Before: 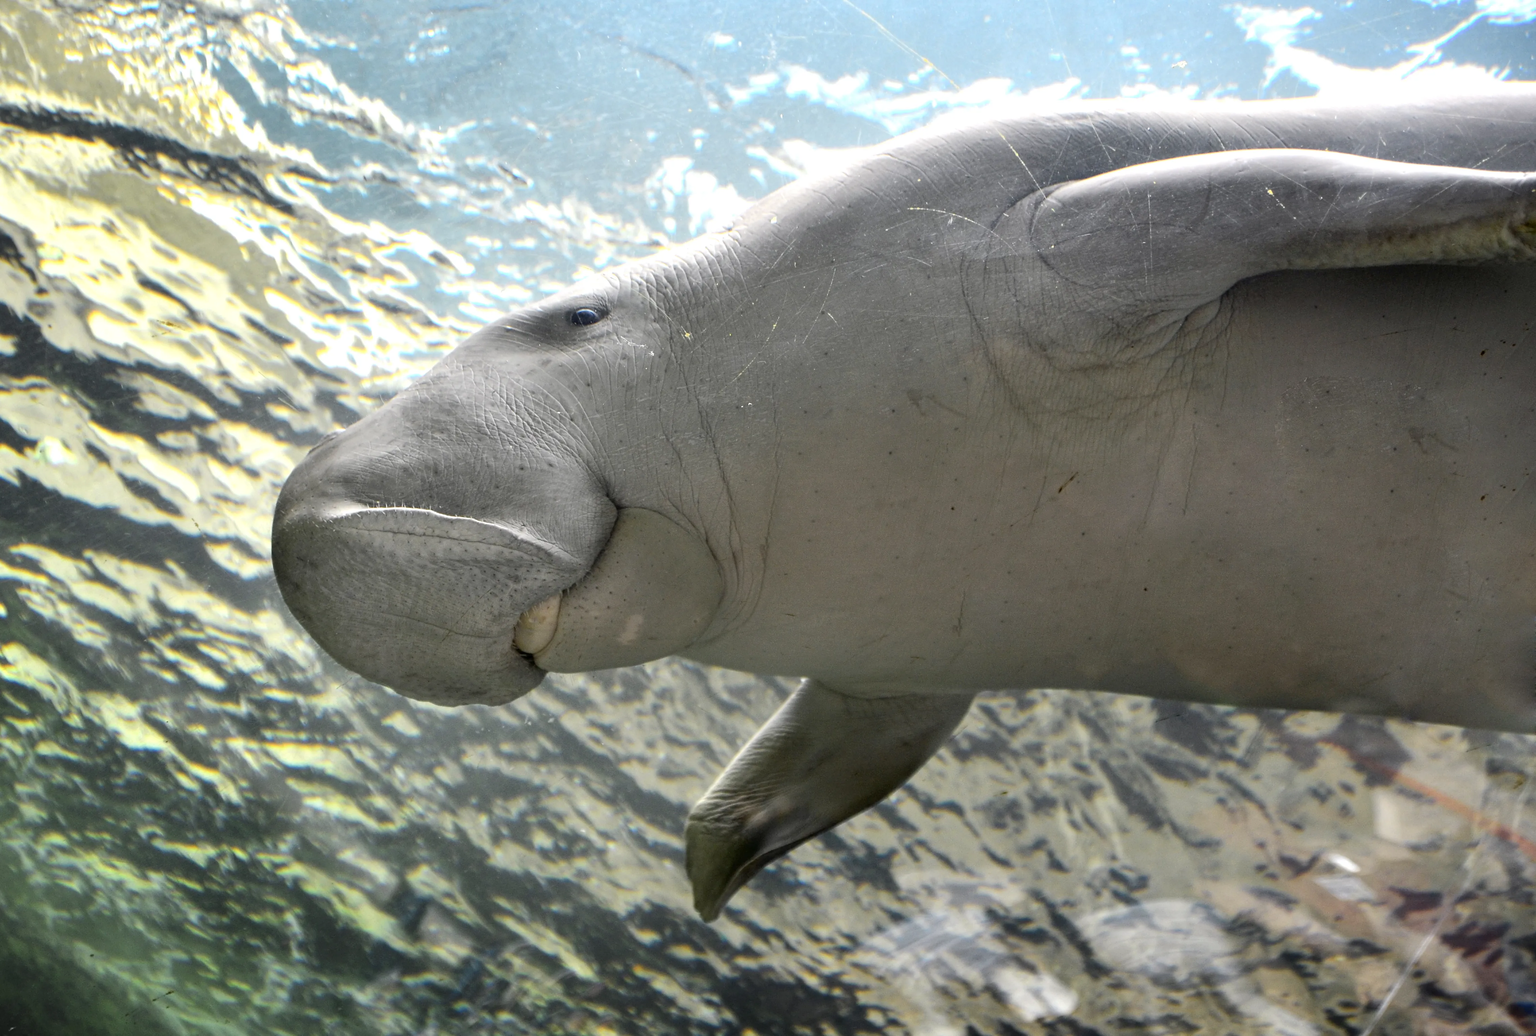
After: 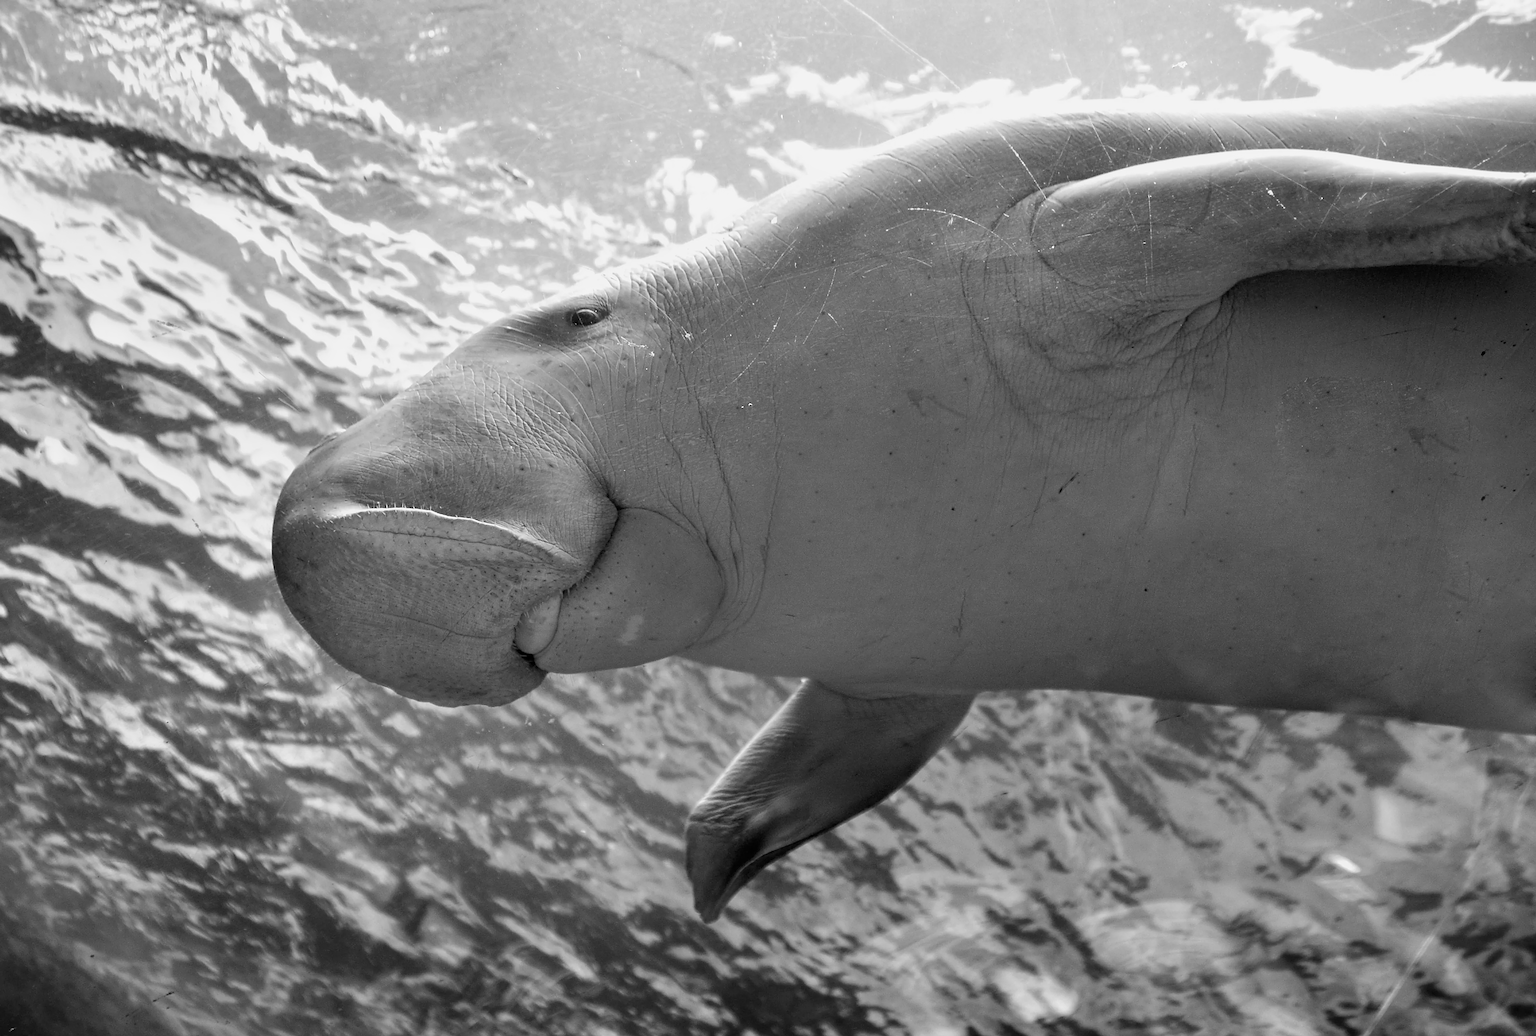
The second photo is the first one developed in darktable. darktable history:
monochrome: a 14.95, b -89.96
sharpen: on, module defaults
base curve: preserve colors none
